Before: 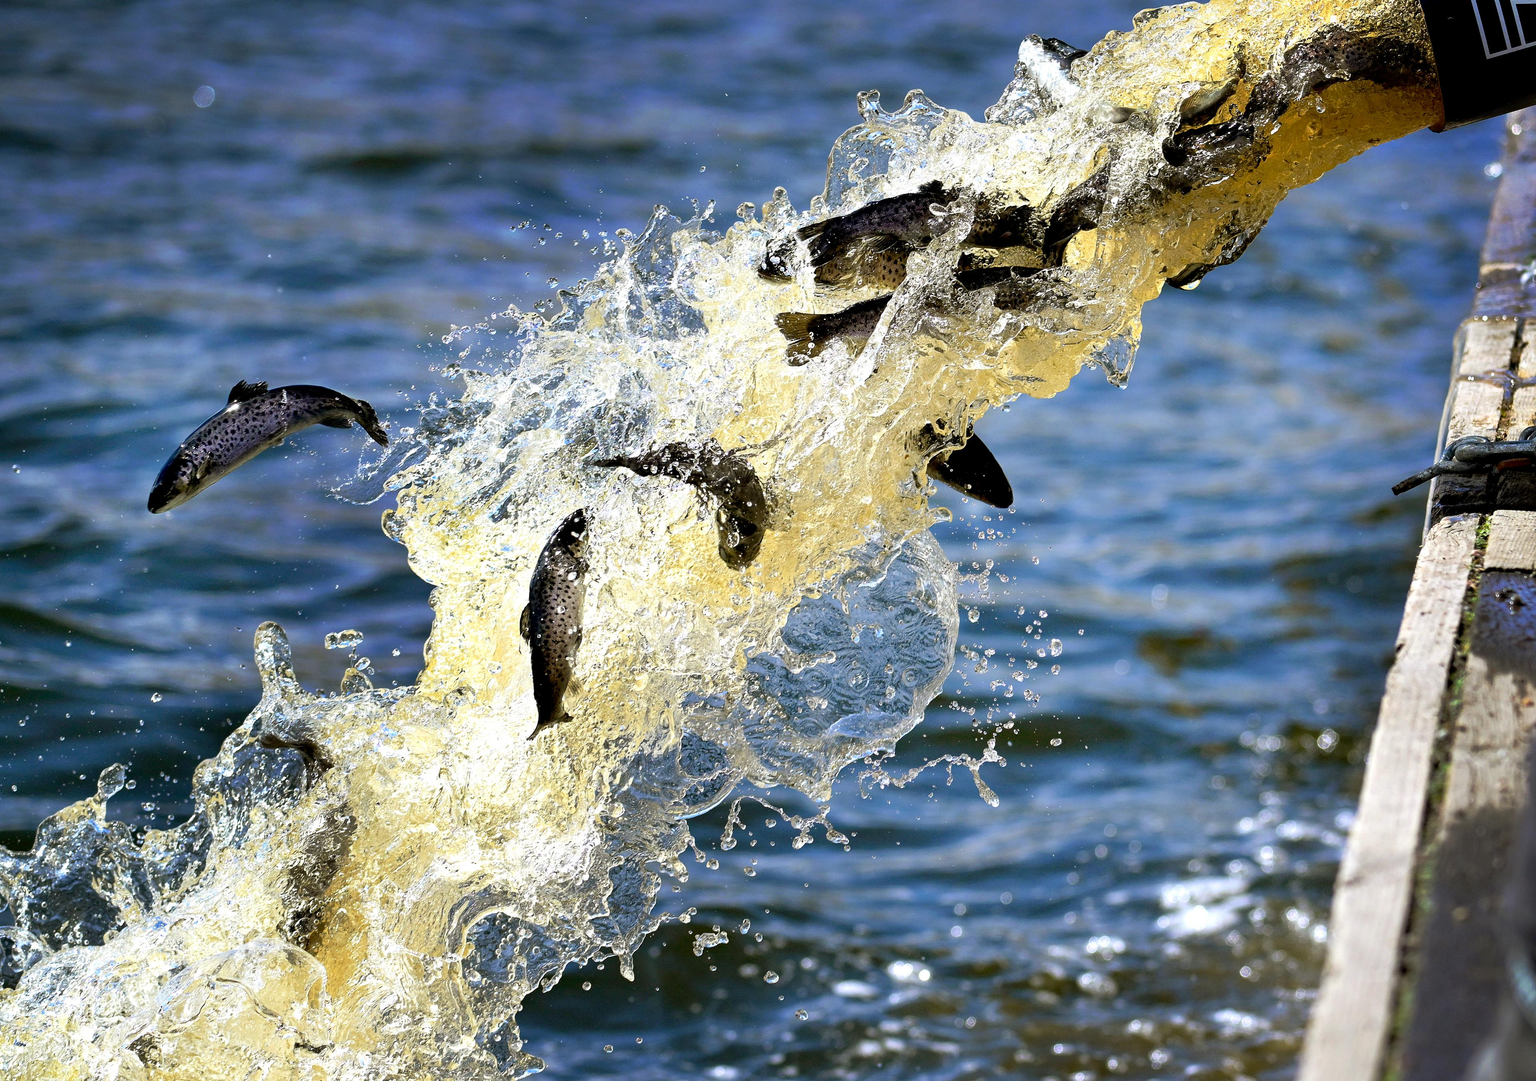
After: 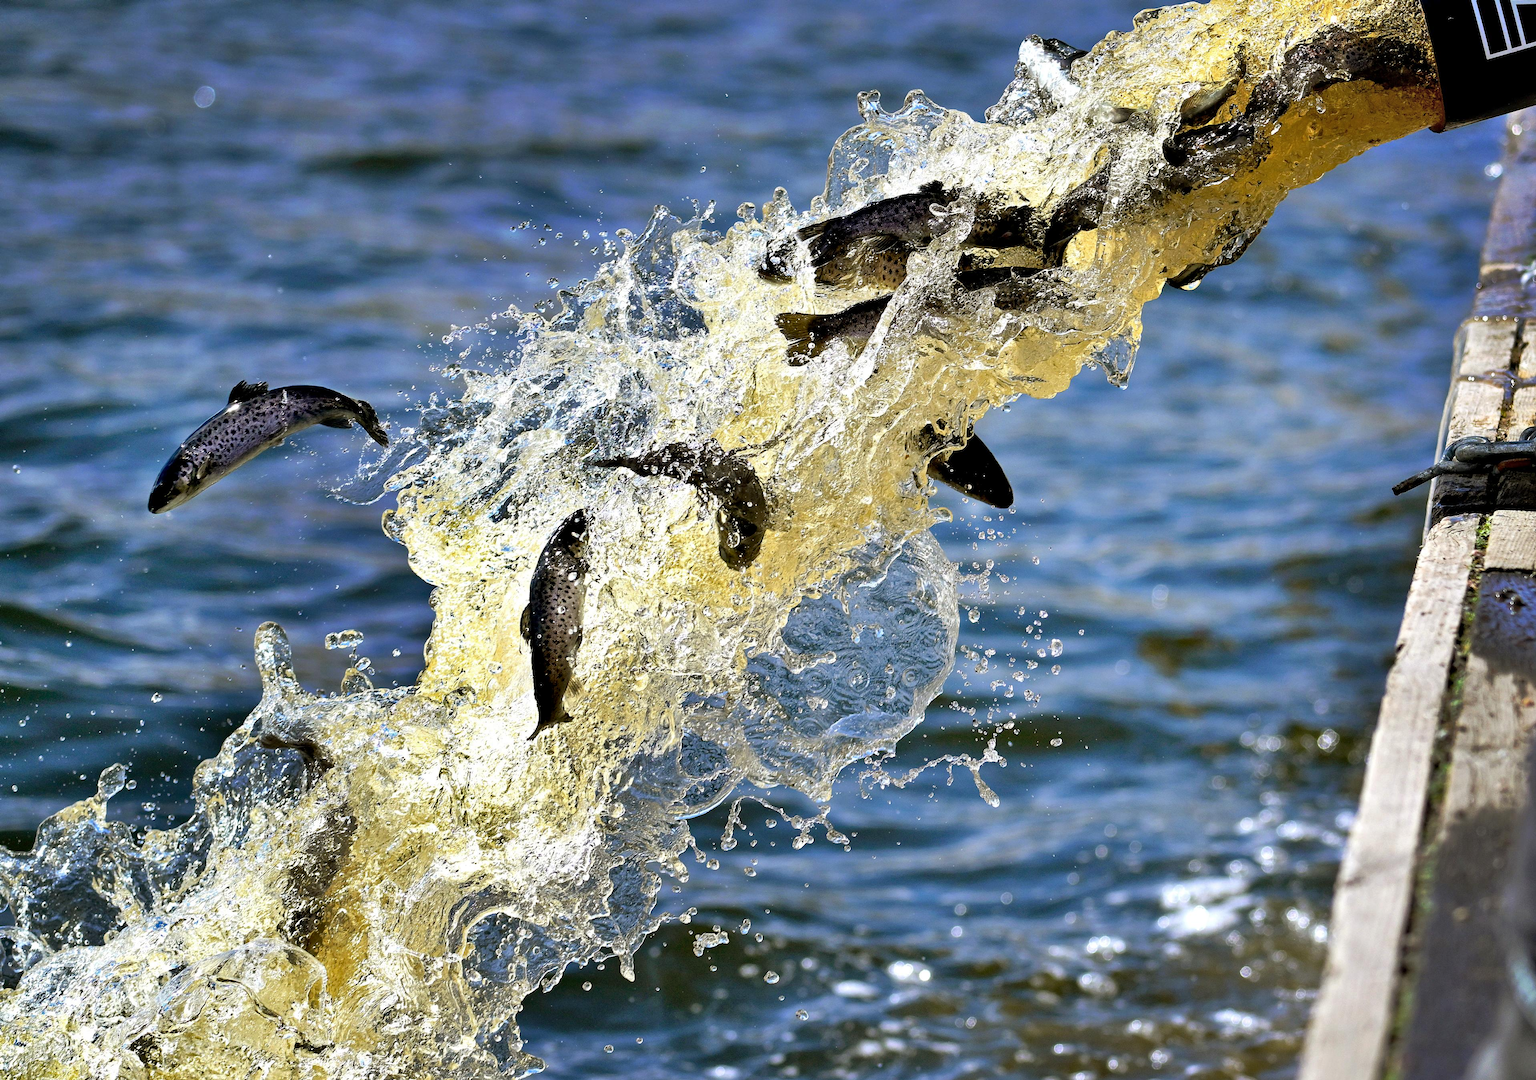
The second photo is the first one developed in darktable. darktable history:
shadows and highlights: shadows 59.76, highlights -60.22, soften with gaussian
